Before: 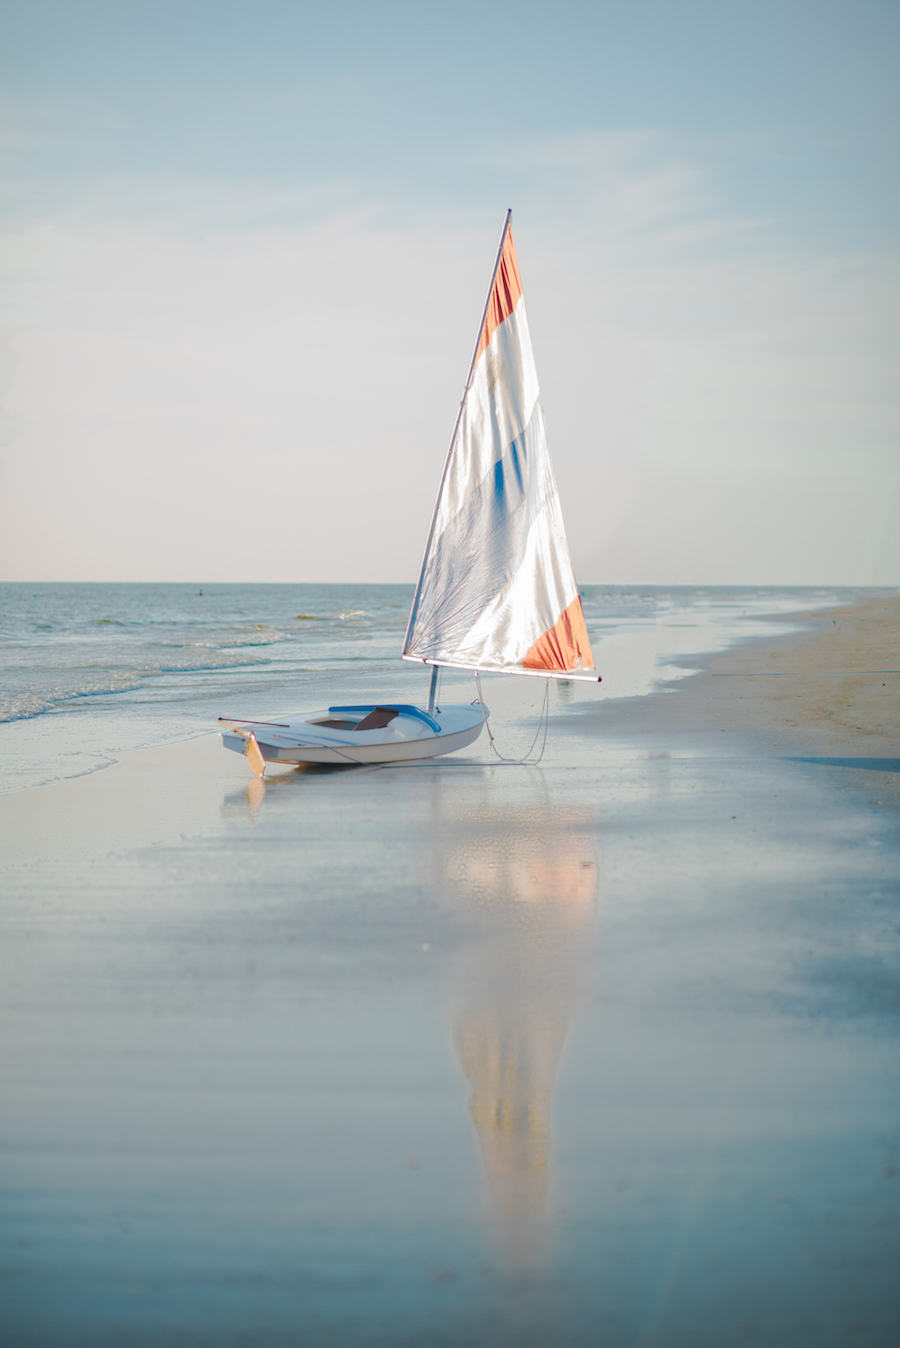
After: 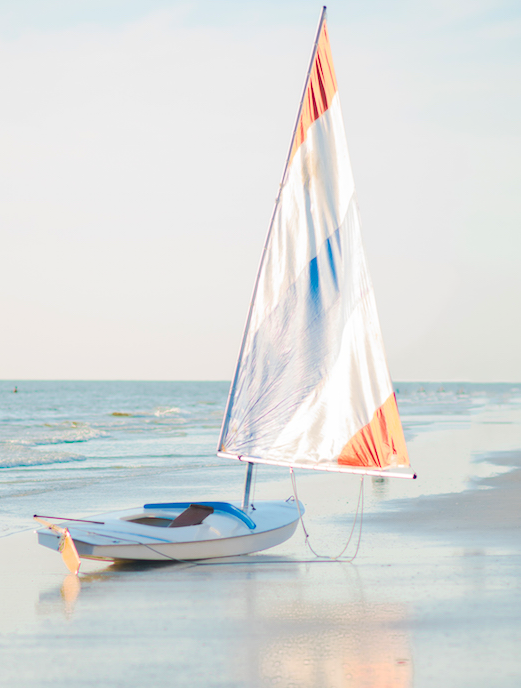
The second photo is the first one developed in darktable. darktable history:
contrast brightness saturation: contrast 0.204, brightness 0.169, saturation 0.22
crop: left 20.626%, top 15.066%, right 21.405%, bottom 33.848%
